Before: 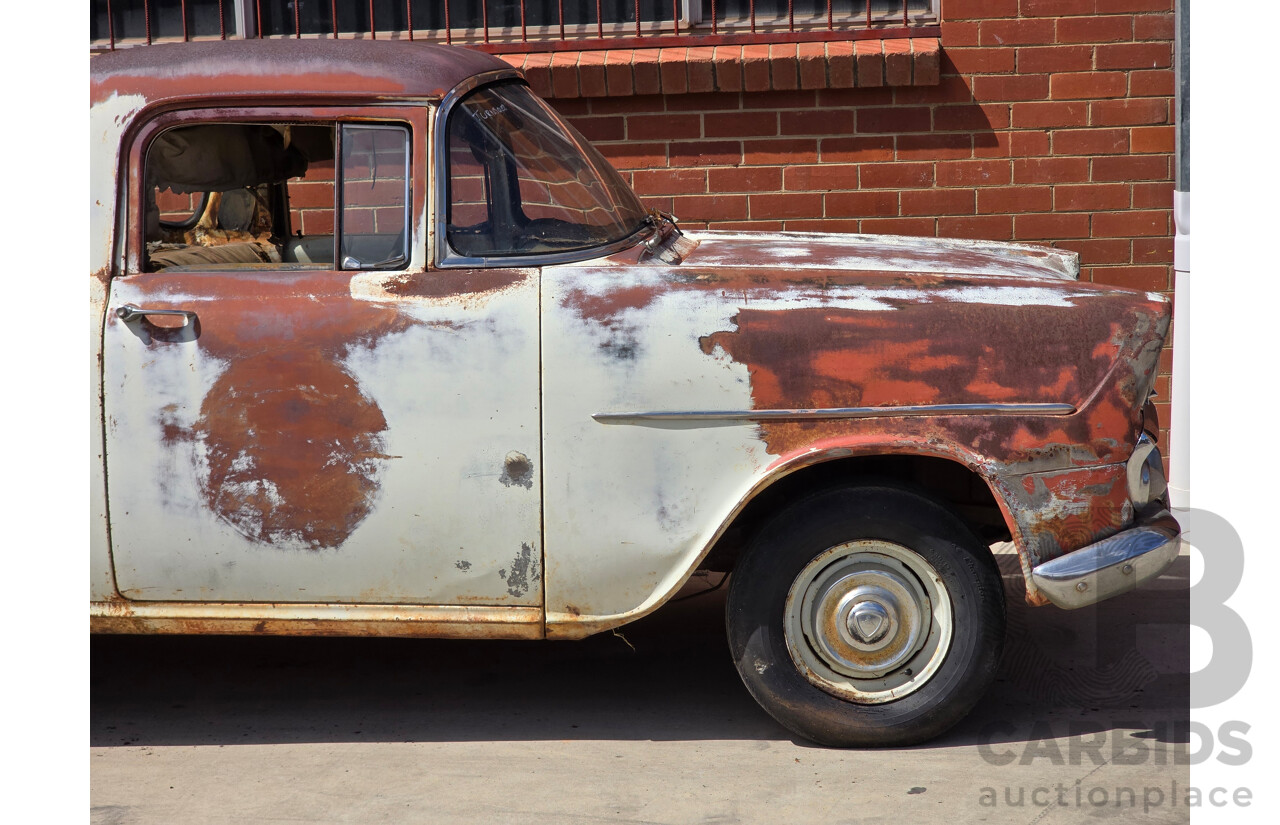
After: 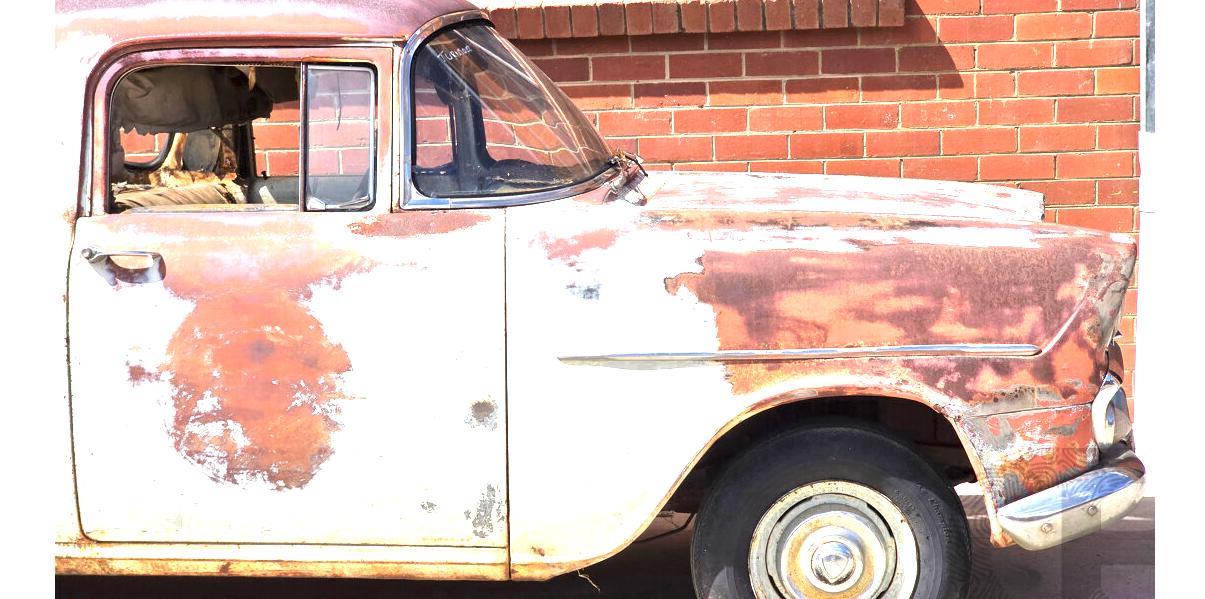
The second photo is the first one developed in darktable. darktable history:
levels: mode automatic, levels [0, 0.445, 1]
exposure: exposure 2.005 EV, compensate highlight preservation false
crop: left 2.801%, top 7.251%, right 3.053%, bottom 20.13%
color zones: curves: ch0 [(0.25, 0.5) (0.347, 0.092) (0.75, 0.5)]; ch1 [(0.25, 0.5) (0.33, 0.51) (0.75, 0.5)]
